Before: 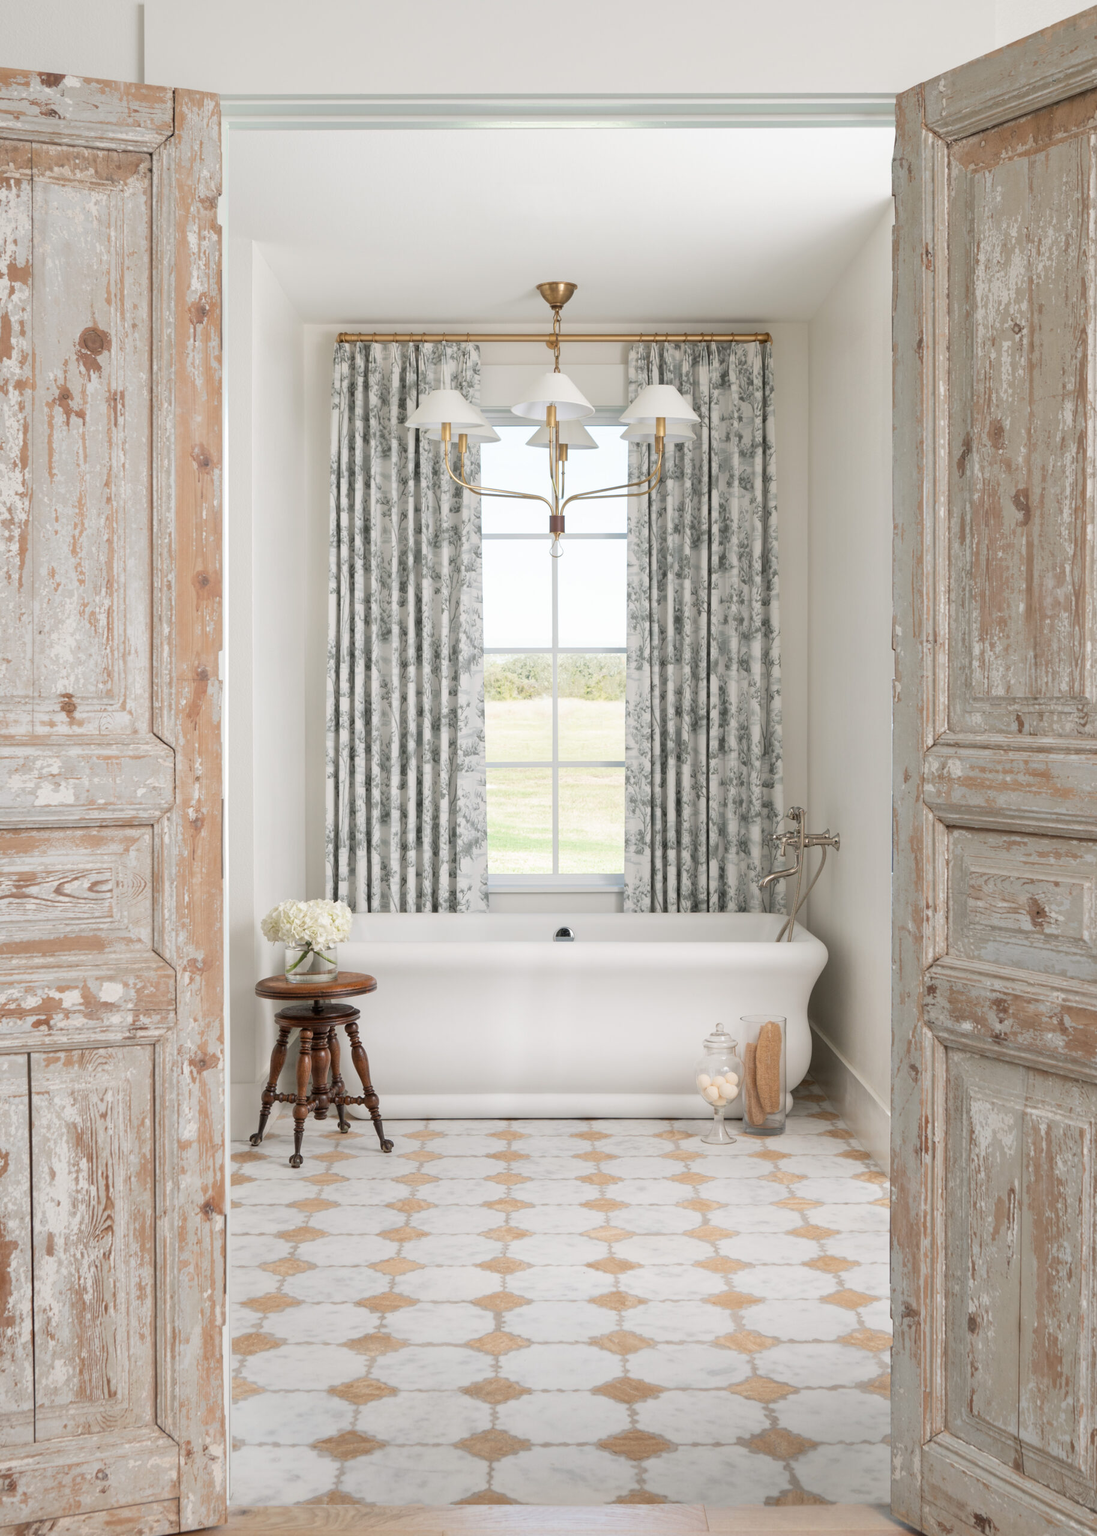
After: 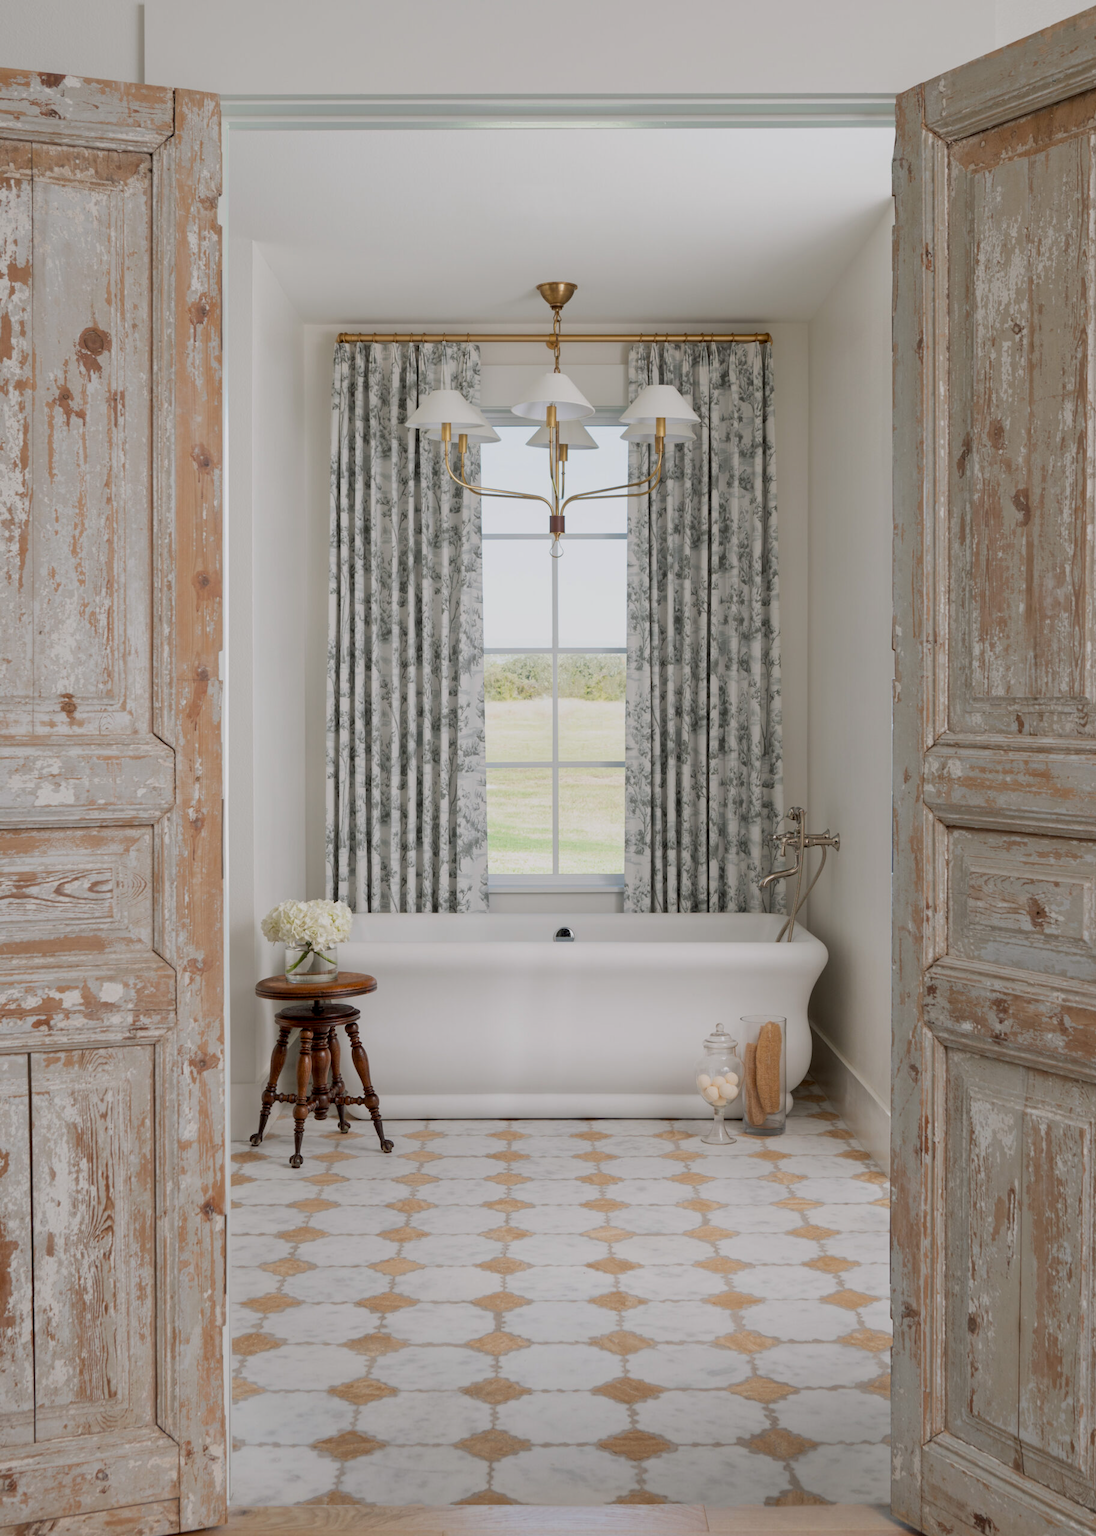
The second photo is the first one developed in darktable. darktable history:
exposure: black level correction 0.009, exposure -0.637 EV, compensate highlight preservation false
color balance: lift [1, 1, 0.999, 1.001], gamma [1, 1.003, 1.005, 0.995], gain [1, 0.992, 0.988, 1.012], contrast 5%, output saturation 110%
